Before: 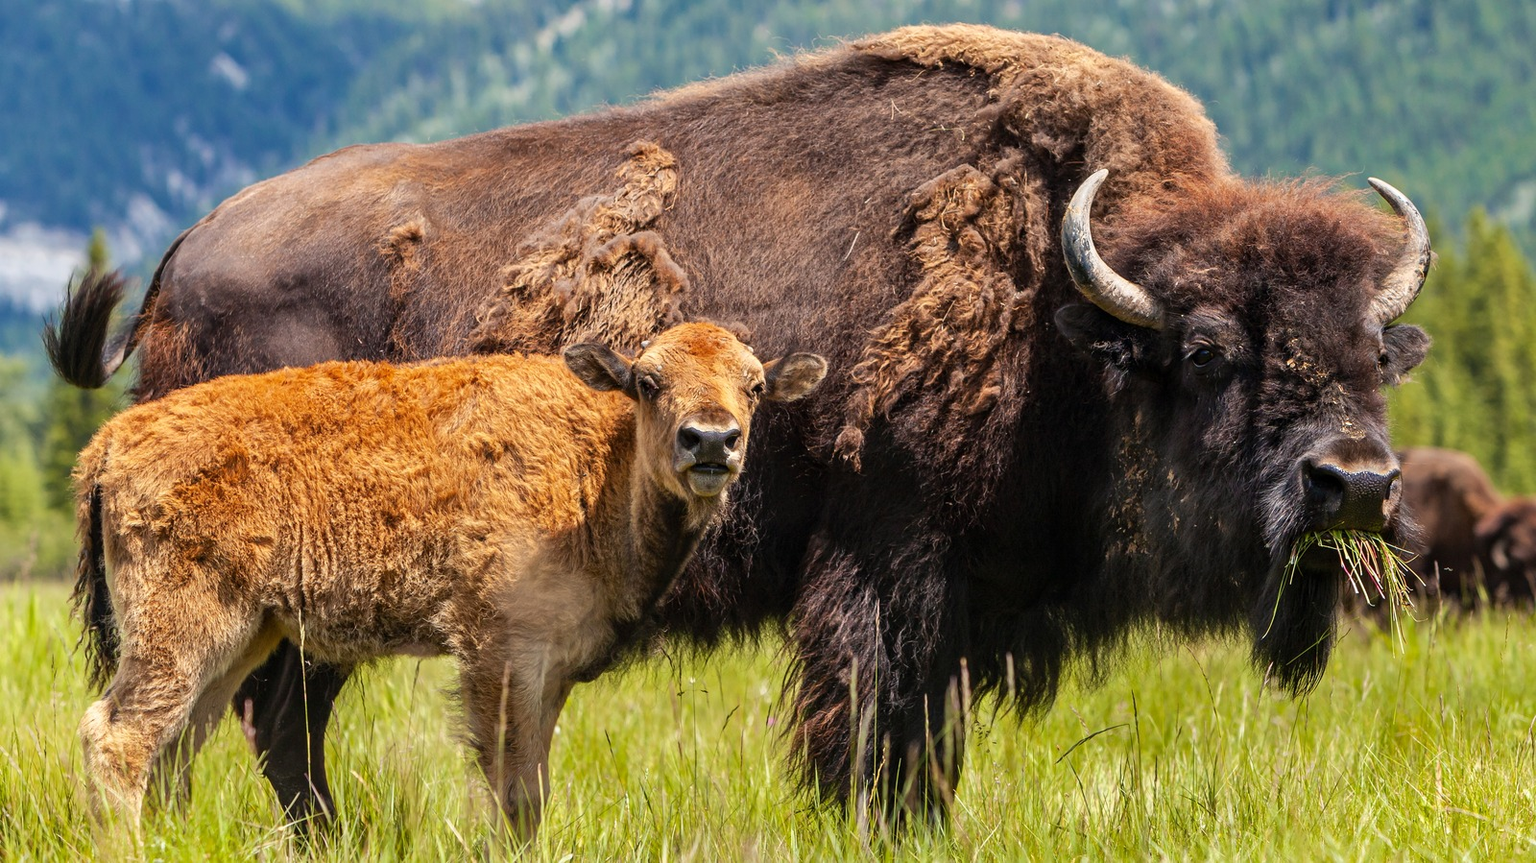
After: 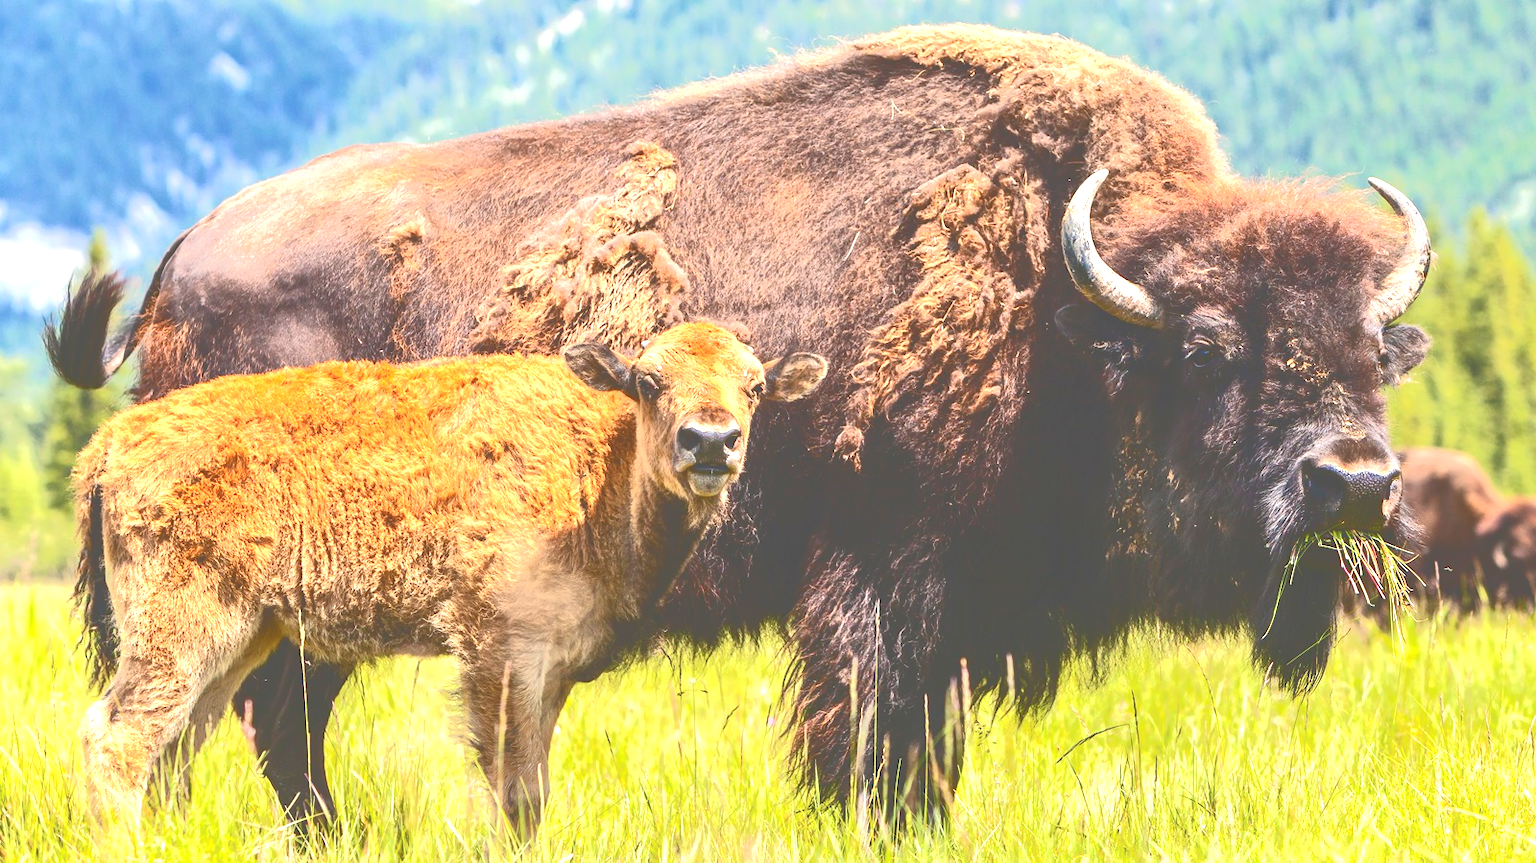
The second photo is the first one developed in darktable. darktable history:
tone curve: curves: ch0 [(0, 0) (0.003, 0.345) (0.011, 0.345) (0.025, 0.345) (0.044, 0.349) (0.069, 0.353) (0.1, 0.356) (0.136, 0.359) (0.177, 0.366) (0.224, 0.378) (0.277, 0.398) (0.335, 0.429) (0.399, 0.476) (0.468, 0.545) (0.543, 0.624) (0.623, 0.721) (0.709, 0.811) (0.801, 0.876) (0.898, 0.913) (1, 1)], color space Lab, independent channels, preserve colors none
exposure: black level correction 0, exposure 1.104 EV, compensate exposure bias true, compensate highlight preservation false
